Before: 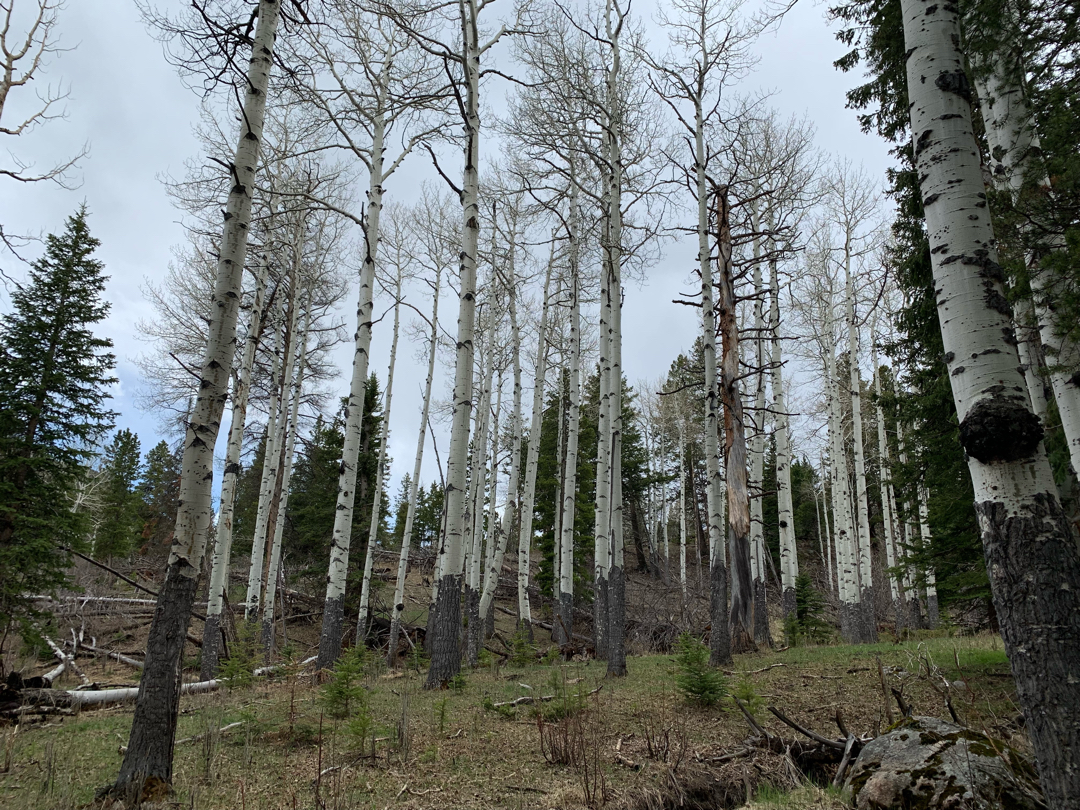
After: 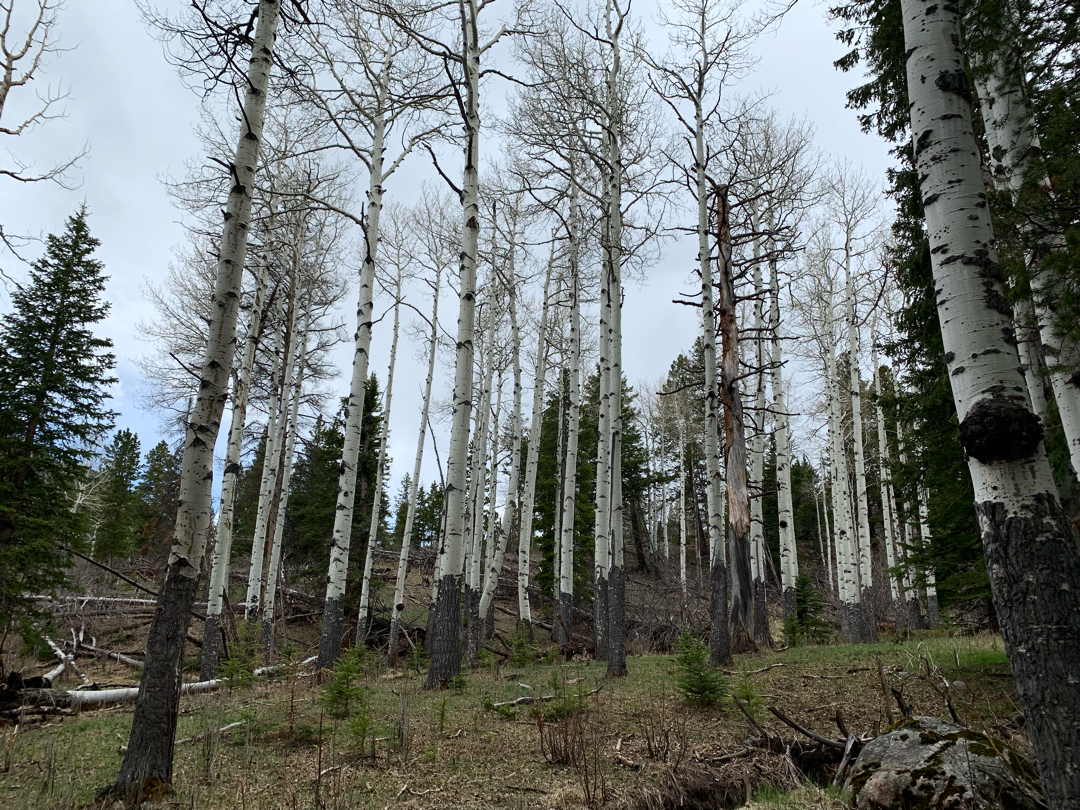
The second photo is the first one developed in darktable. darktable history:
contrast brightness saturation: contrast 0.143
tone equalizer: on, module defaults
